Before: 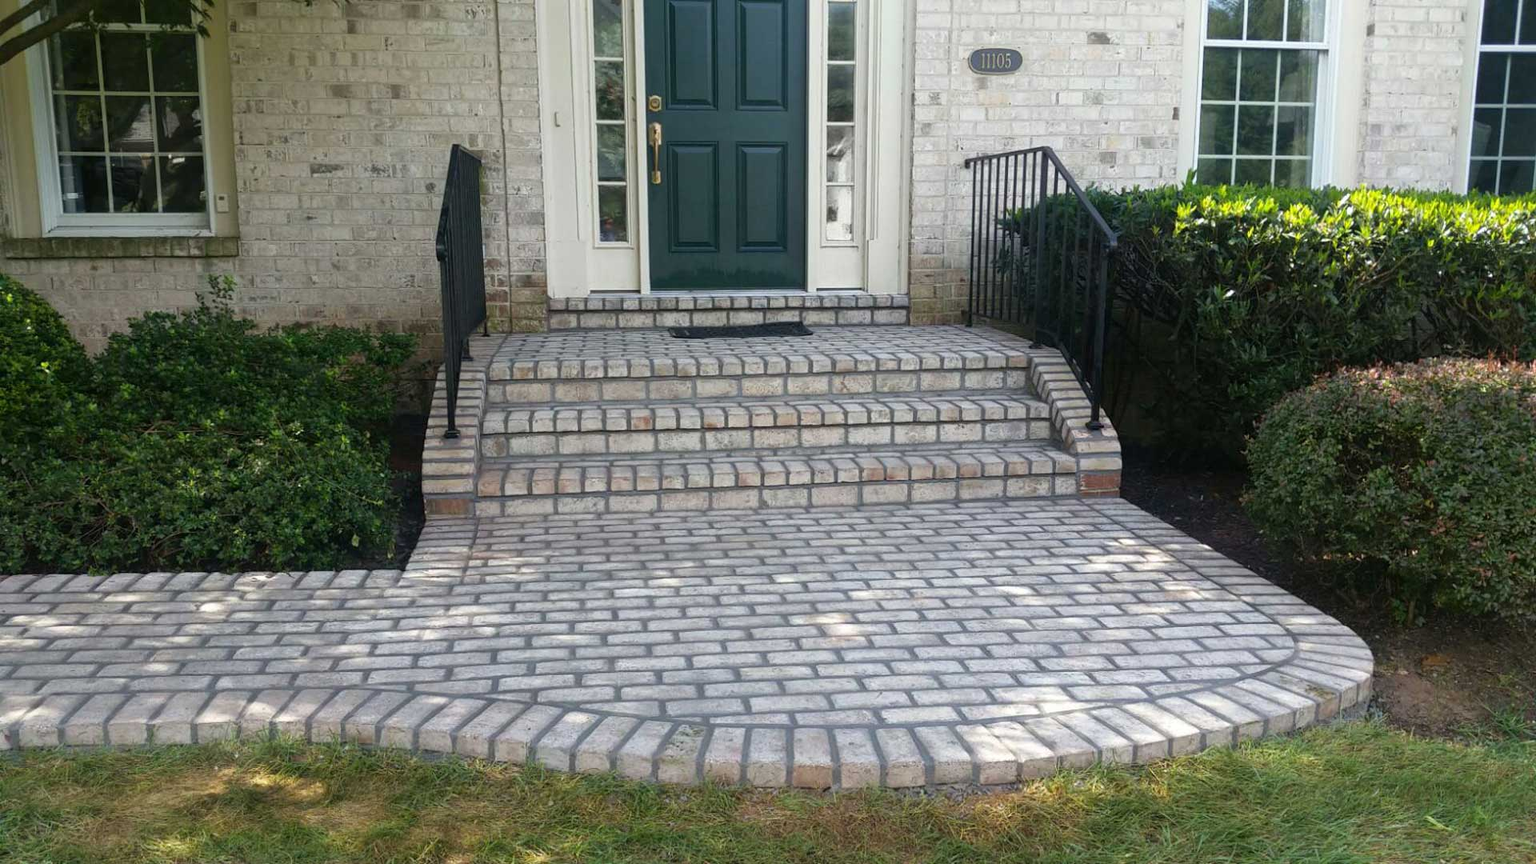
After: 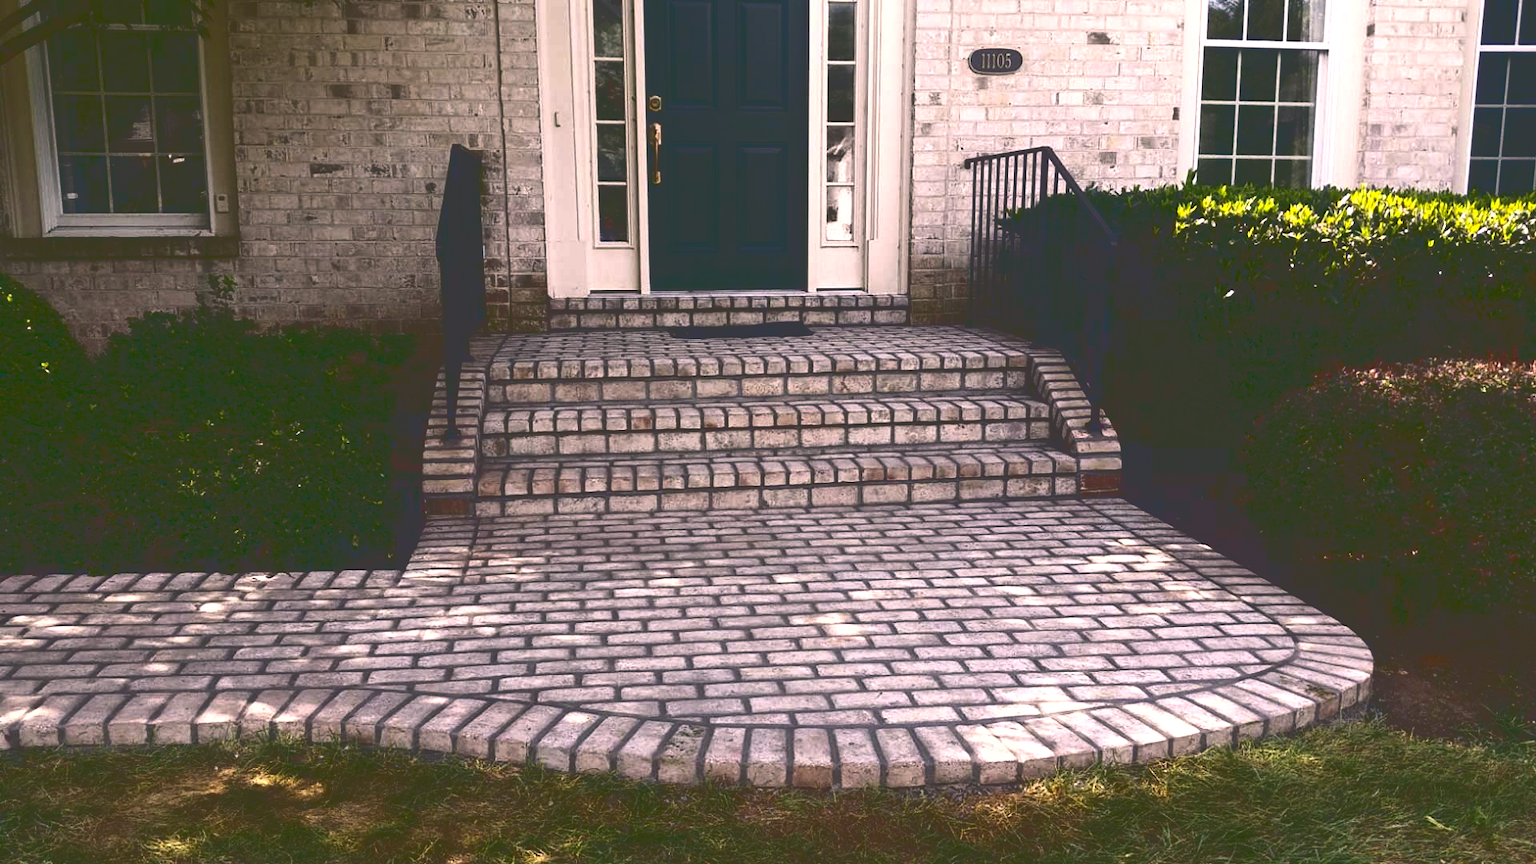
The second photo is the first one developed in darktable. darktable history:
levels: levels [0, 0.48, 0.961]
base curve: curves: ch0 [(0, 0.036) (0.083, 0.04) (0.804, 1)]
color correction: highlights a* 14.65, highlights b* 4.86
